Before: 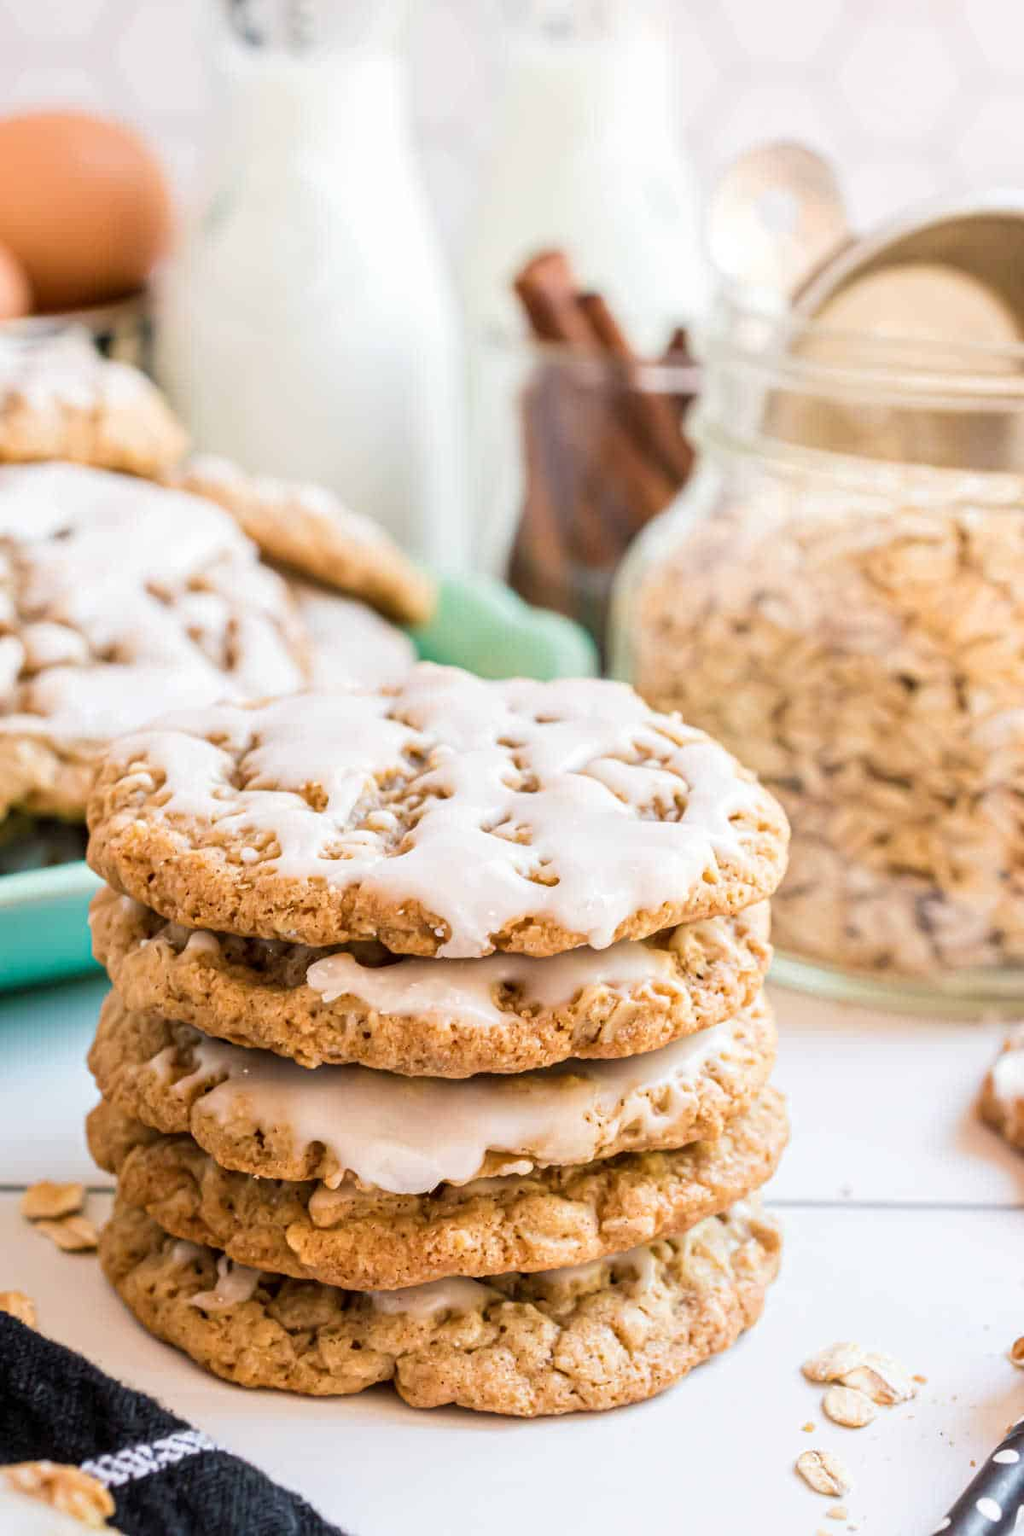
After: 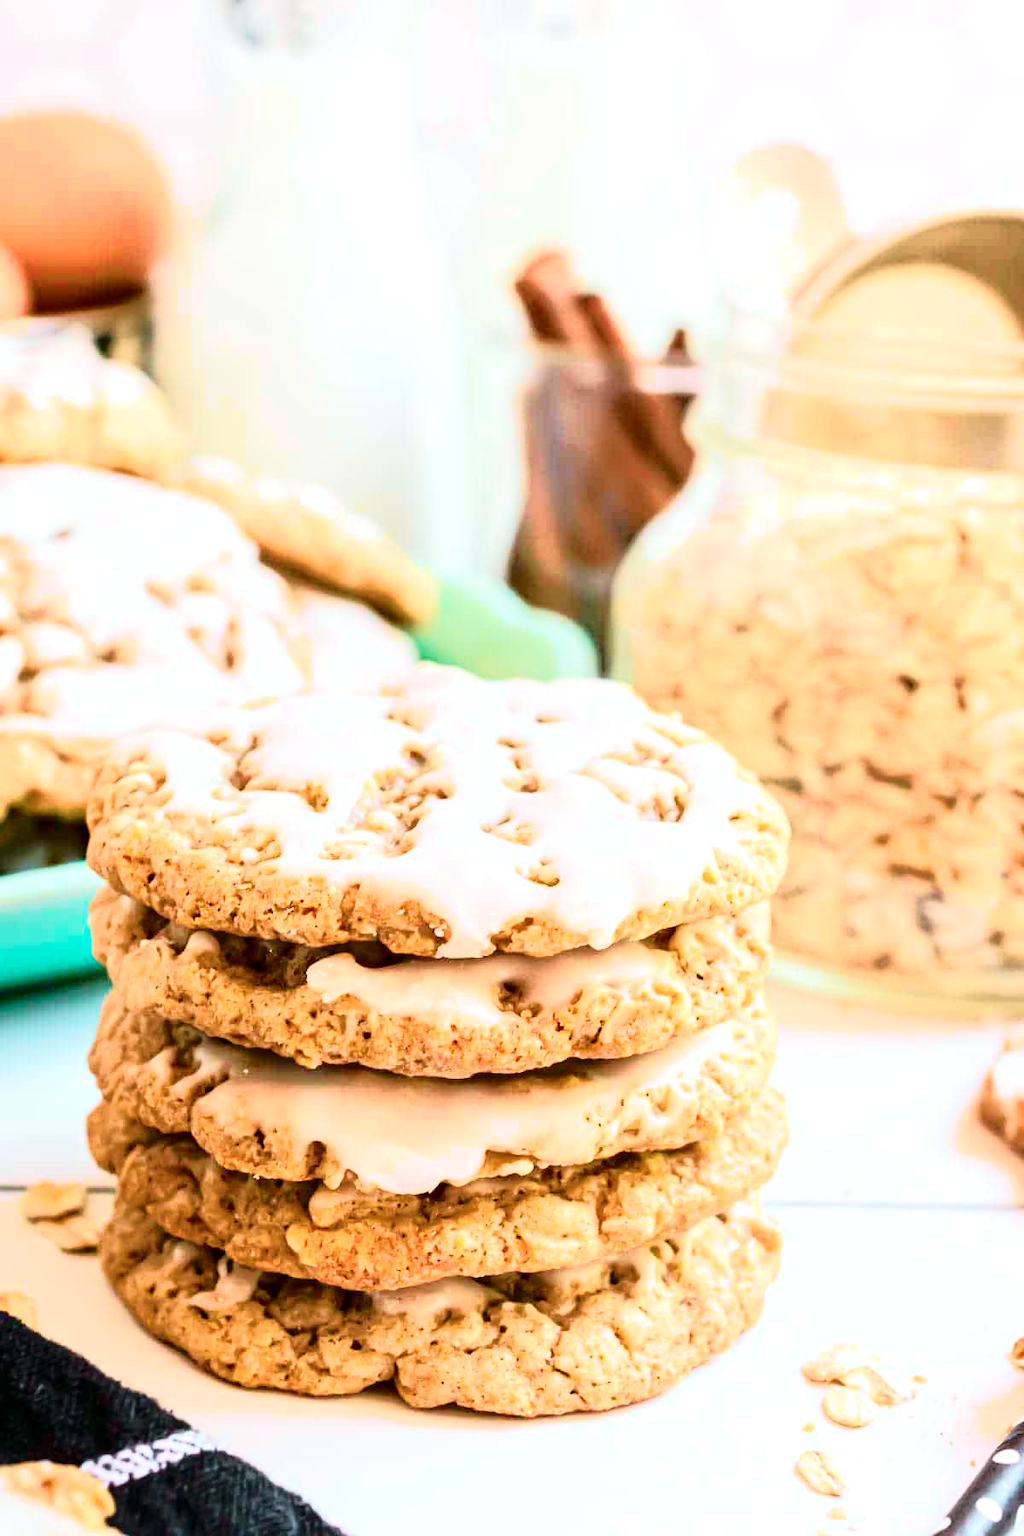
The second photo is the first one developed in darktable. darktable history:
color balance rgb: shadows lift › chroma 3.581%, shadows lift › hue 88.51°, perceptual saturation grading › global saturation 15.288%, perceptual saturation grading › highlights -19.146%, perceptual saturation grading › shadows 19.47%, perceptual brilliance grading › global brilliance 17.659%, global vibrance 20%
tone curve: curves: ch0 [(0, 0) (0.081, 0.044) (0.192, 0.125) (0.283, 0.238) (0.416, 0.449) (0.495, 0.524) (0.661, 0.756) (0.788, 0.87) (1, 0.951)]; ch1 [(0, 0) (0.161, 0.092) (0.35, 0.33) (0.392, 0.392) (0.427, 0.426) (0.479, 0.472) (0.505, 0.497) (0.521, 0.524) (0.567, 0.56) (0.583, 0.592) (0.625, 0.627) (0.678, 0.733) (1, 1)]; ch2 [(0, 0) (0.346, 0.362) (0.404, 0.427) (0.502, 0.499) (0.531, 0.523) (0.544, 0.561) (0.58, 0.59) (0.629, 0.642) (0.717, 0.678) (1, 1)], color space Lab, independent channels, preserve colors none
